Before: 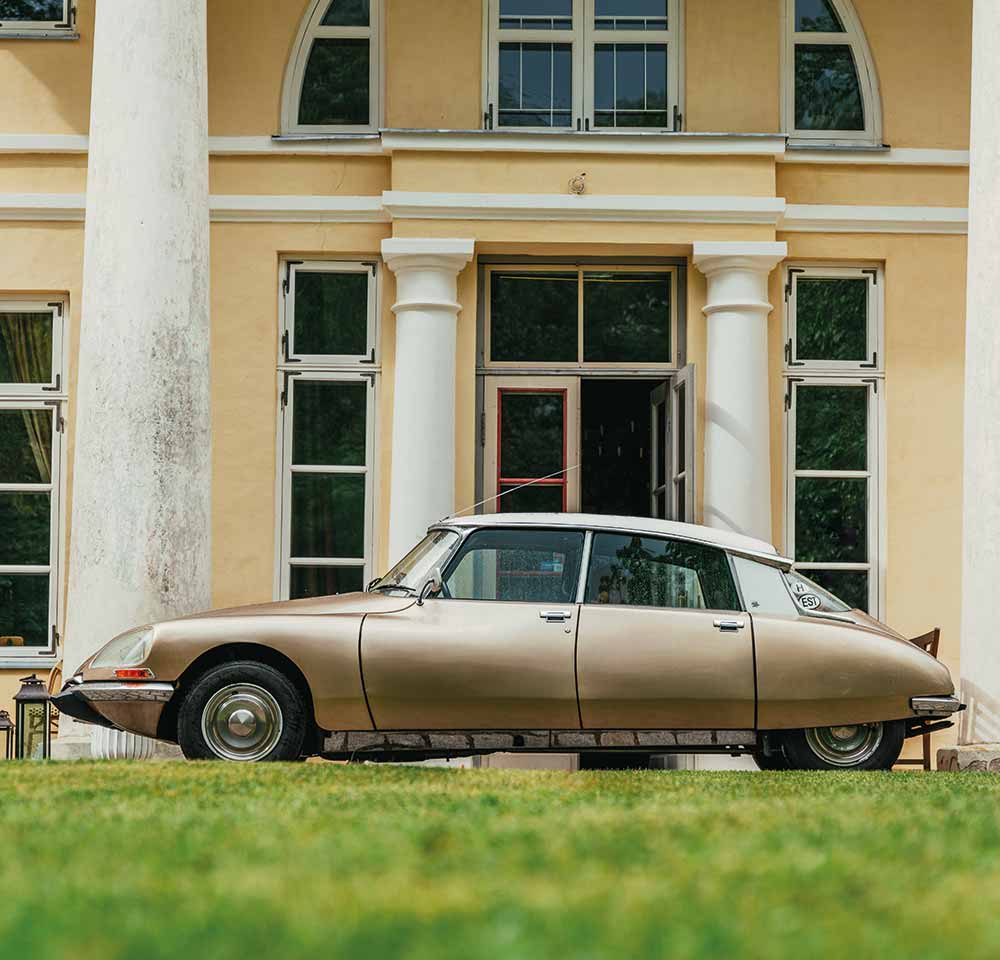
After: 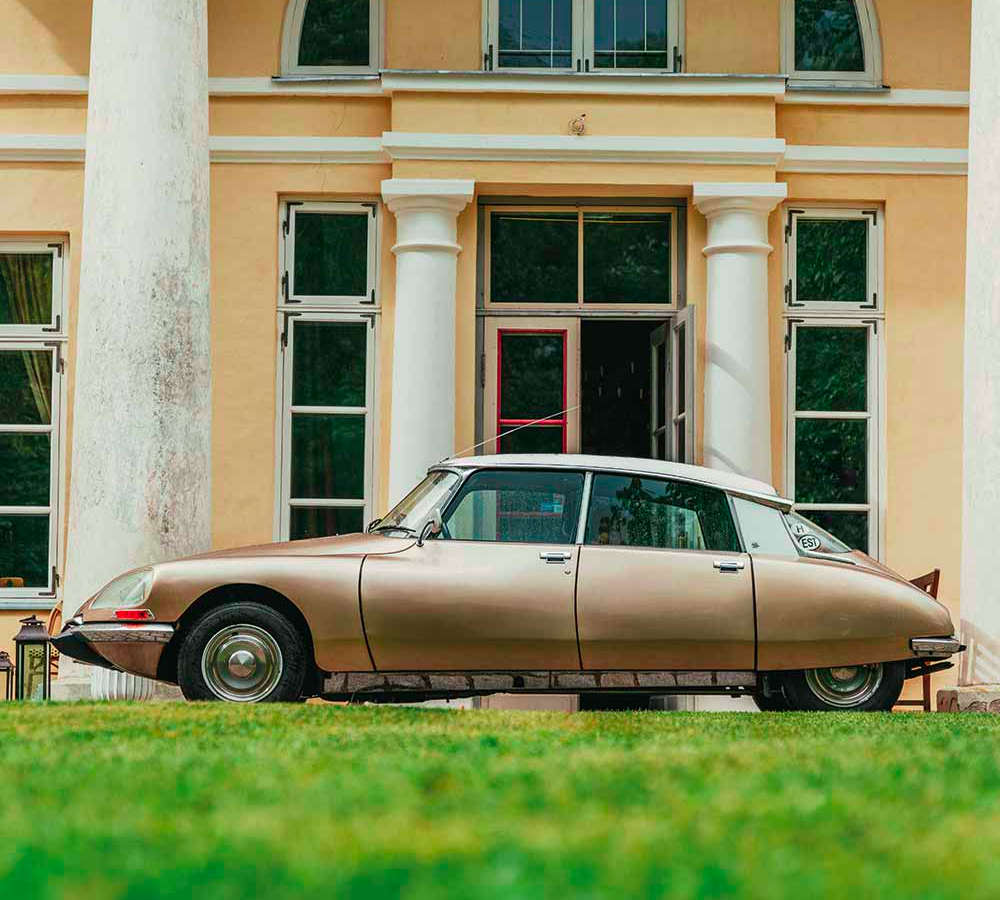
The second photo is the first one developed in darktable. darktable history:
crop and rotate: top 6.25%
color contrast: green-magenta contrast 1.73, blue-yellow contrast 1.15
